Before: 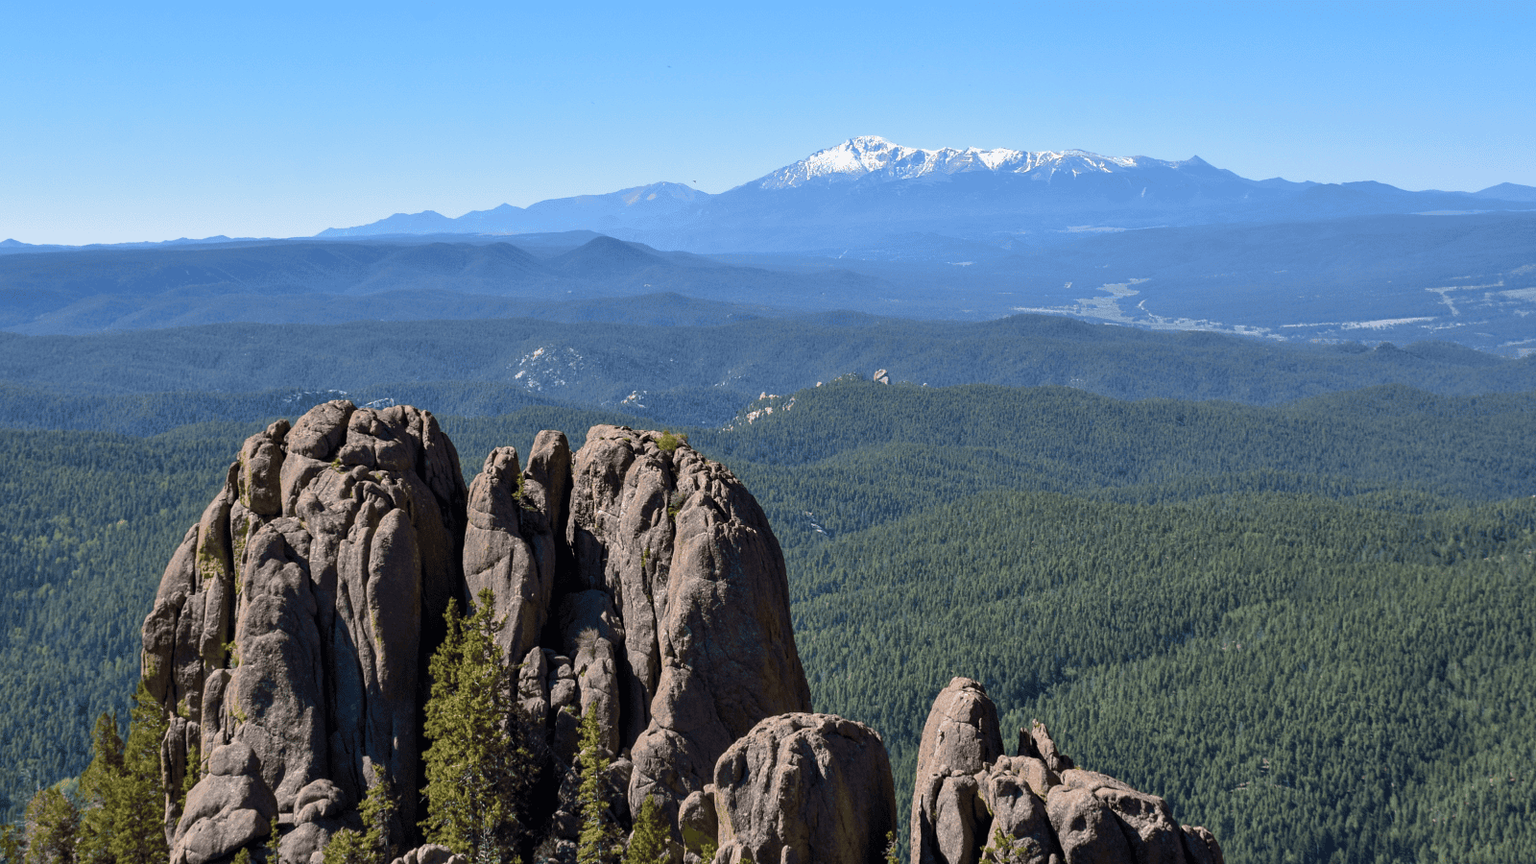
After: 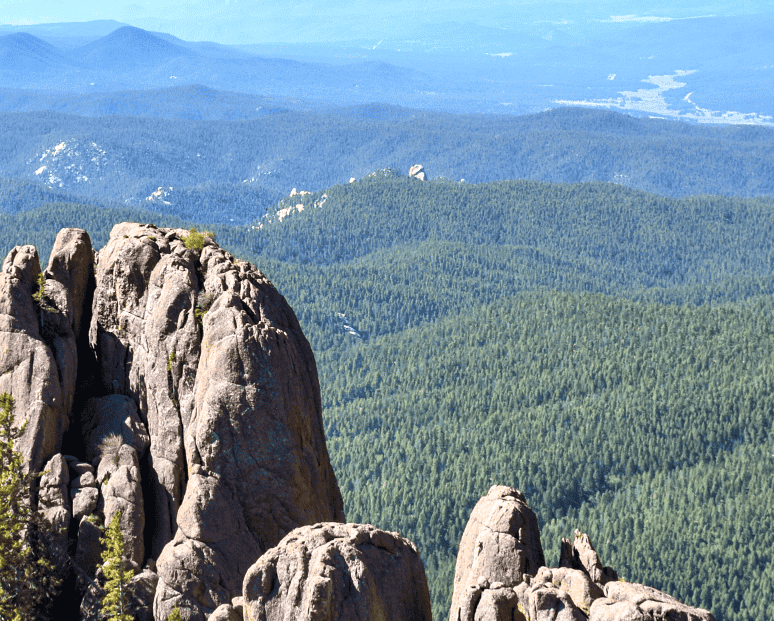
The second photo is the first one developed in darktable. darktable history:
exposure: black level correction 0, exposure 0.692 EV, compensate highlight preservation false
base curve: curves: ch0 [(0, 0) (0.688, 0.865) (1, 1)], preserve colors none
crop: left 31.33%, top 24.462%, right 20.26%, bottom 6.522%
